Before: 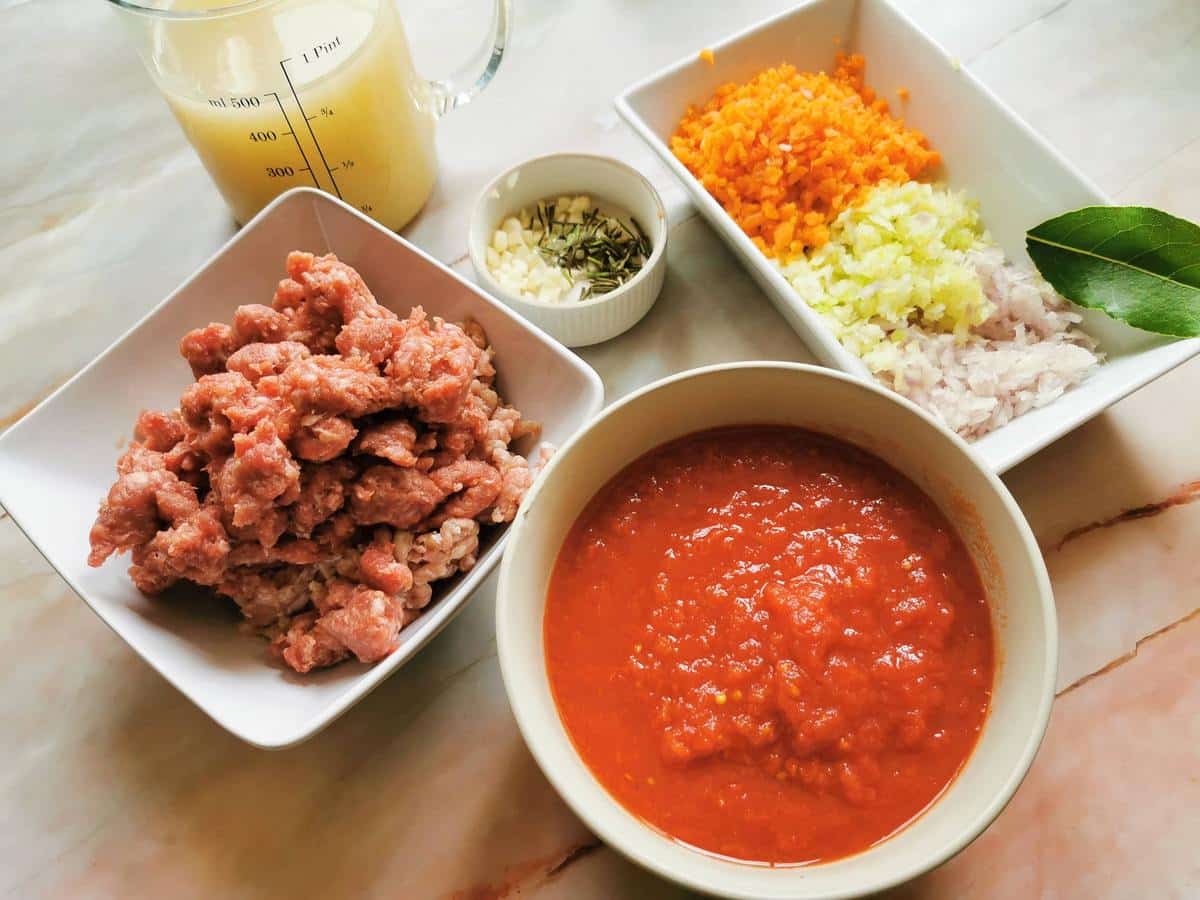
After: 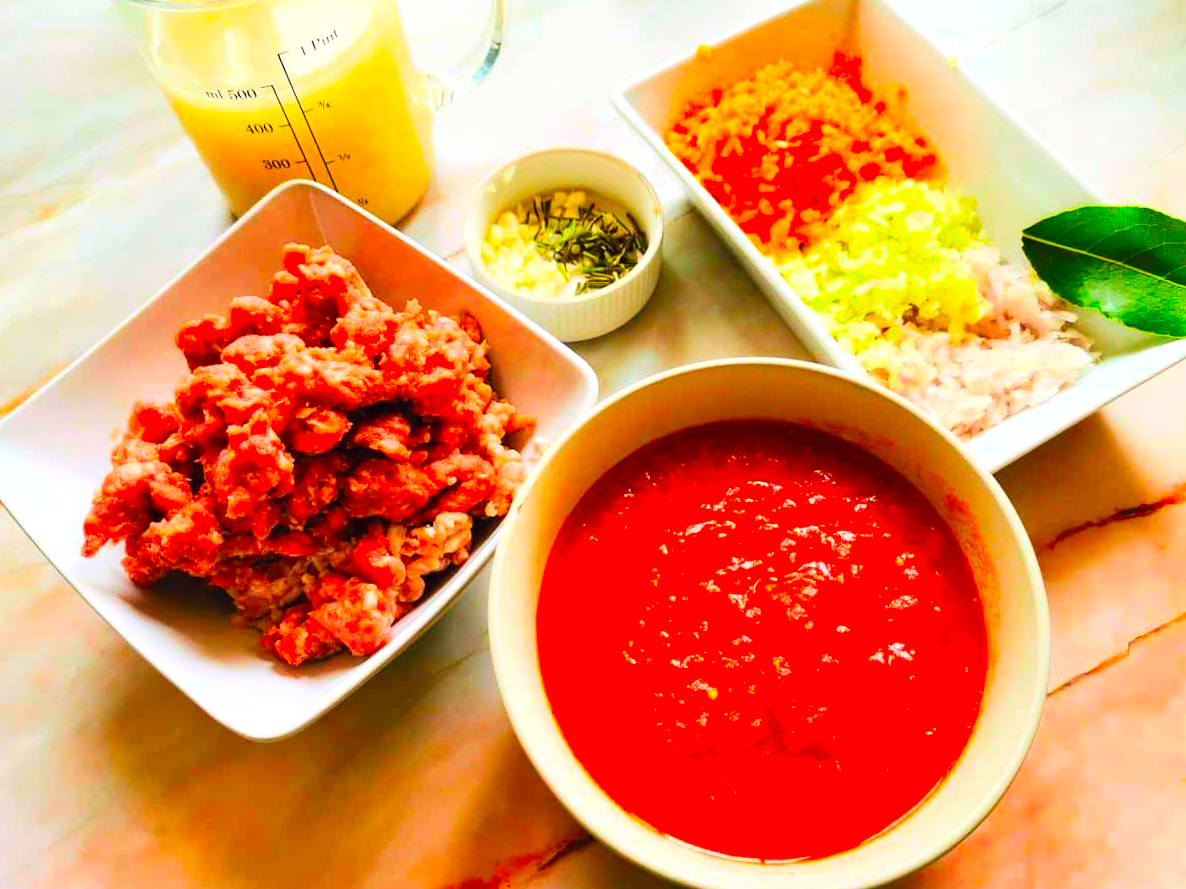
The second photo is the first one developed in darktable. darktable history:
crop and rotate: angle -0.5°
color balance: lift [1, 1.001, 0.999, 1.001], gamma [1, 1.004, 1.007, 0.993], gain [1, 0.991, 0.987, 1.013], contrast 10%, output saturation 120%
contrast brightness saturation: contrast 0.2, brightness 0.2, saturation 0.8
